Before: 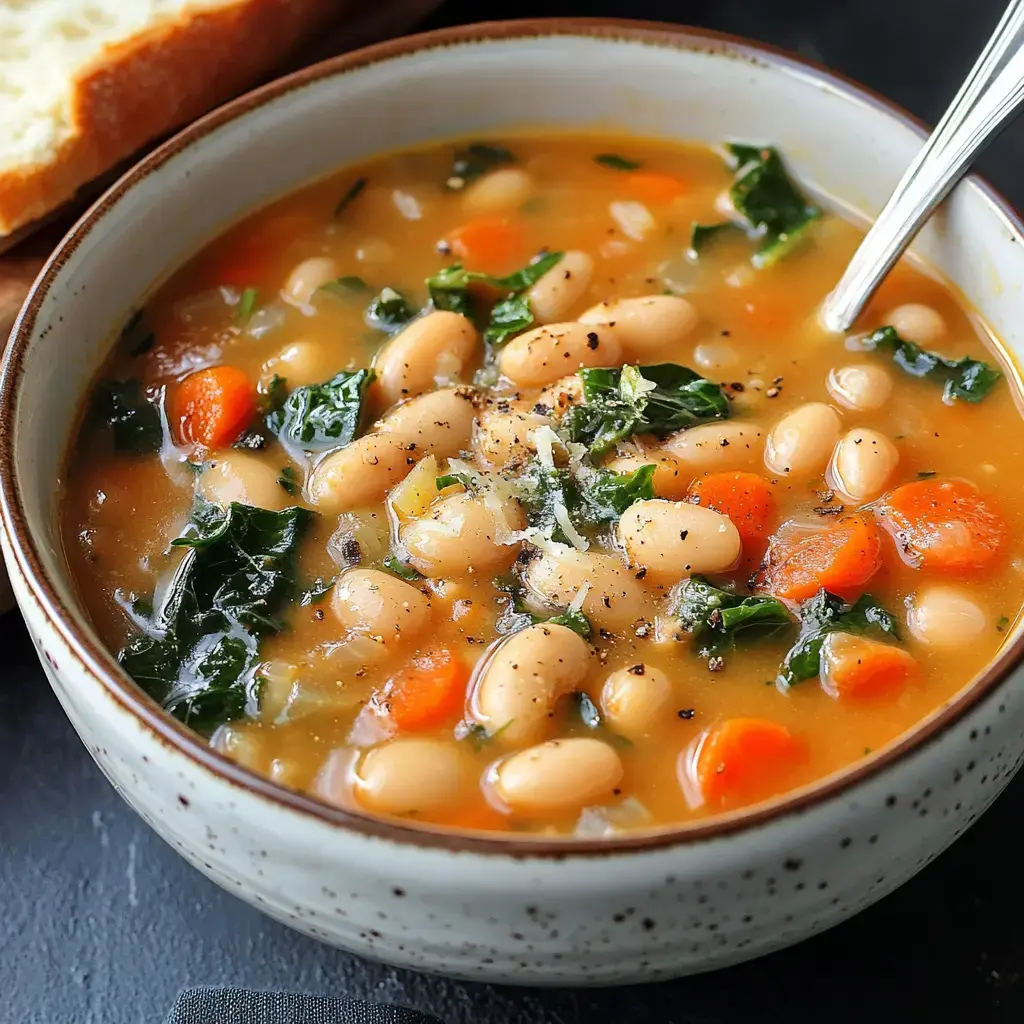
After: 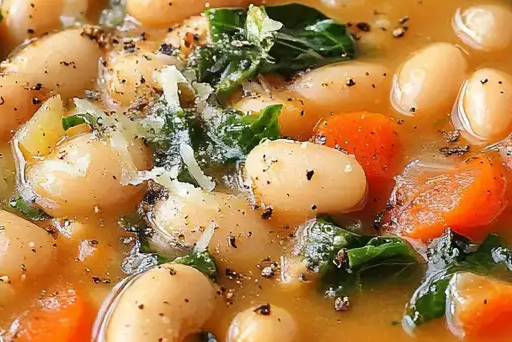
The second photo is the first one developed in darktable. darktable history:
crop: left 36.617%, top 35.159%, right 13.052%, bottom 30.984%
